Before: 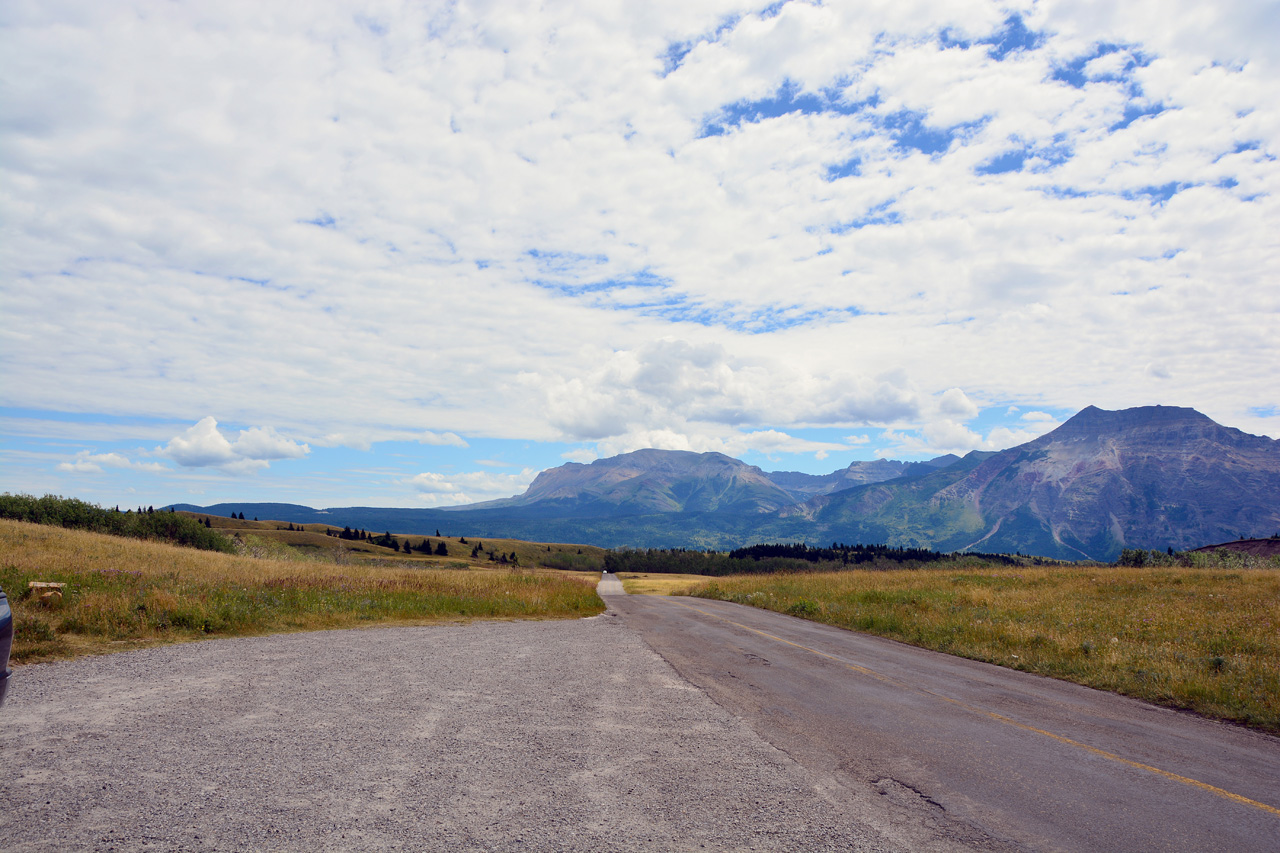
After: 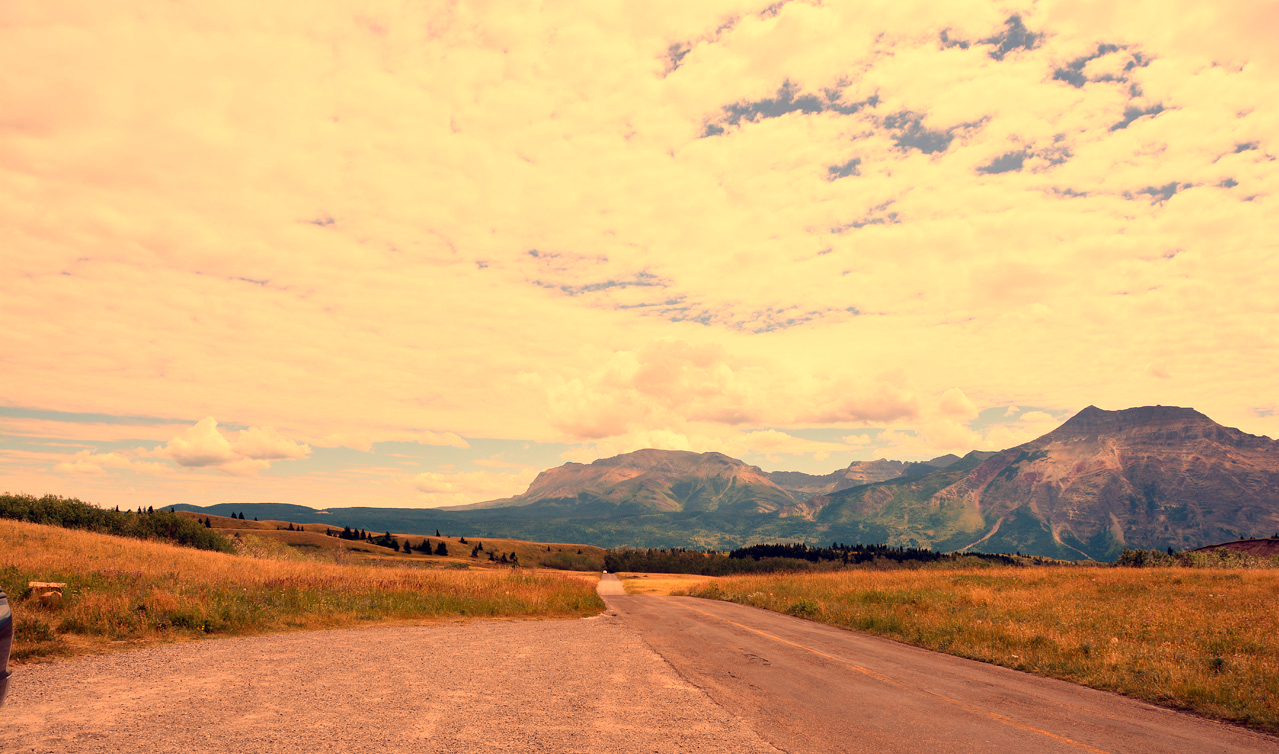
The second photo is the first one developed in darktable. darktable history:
white balance: red 1.467, blue 0.684
crop and rotate: top 0%, bottom 11.49%
